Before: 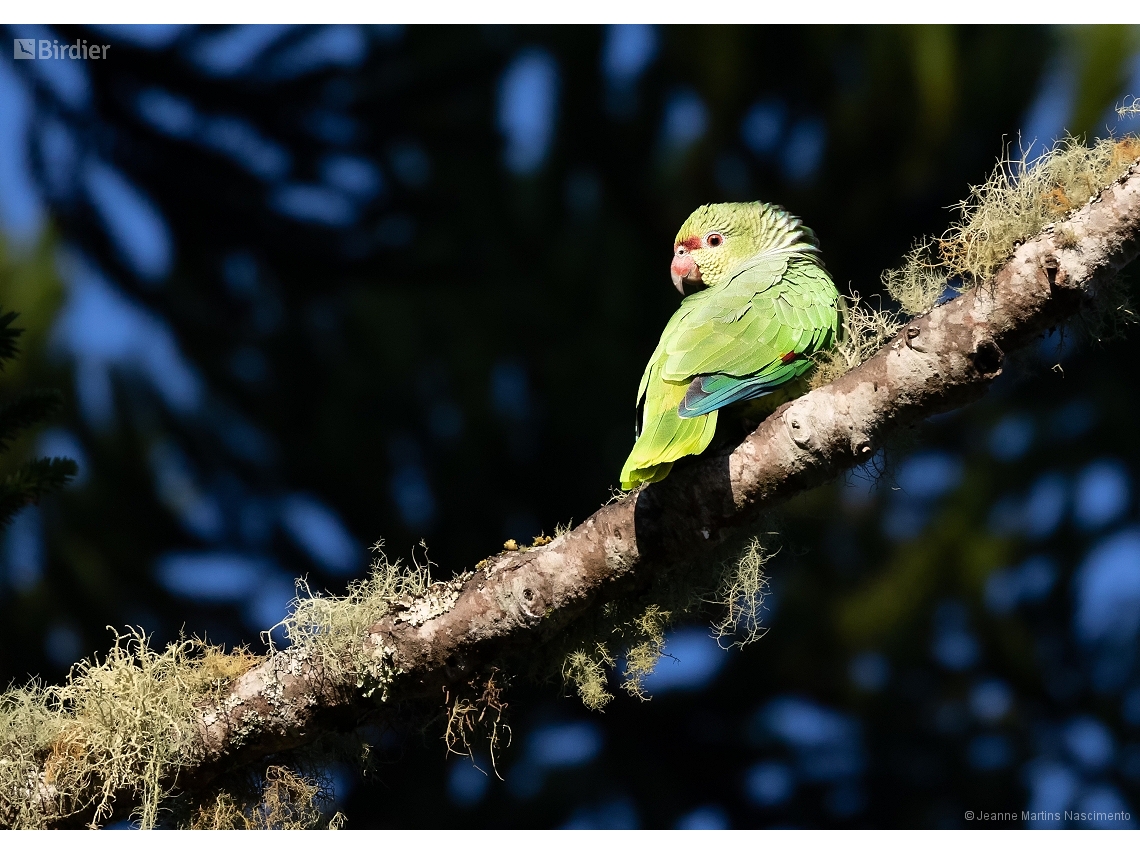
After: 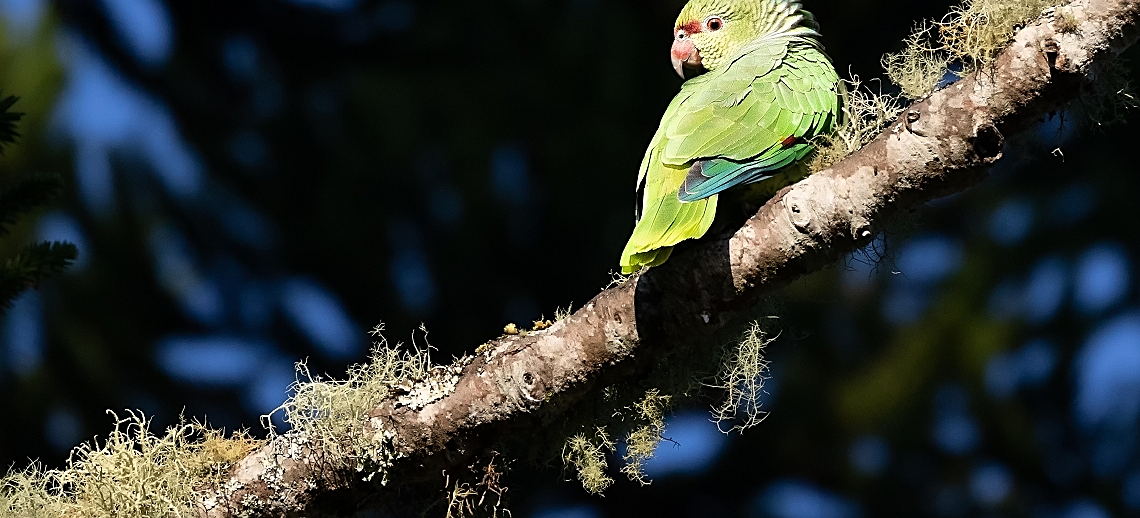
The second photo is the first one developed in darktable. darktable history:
crop and rotate: top 25.284%, bottom 14.036%
sharpen: on, module defaults
